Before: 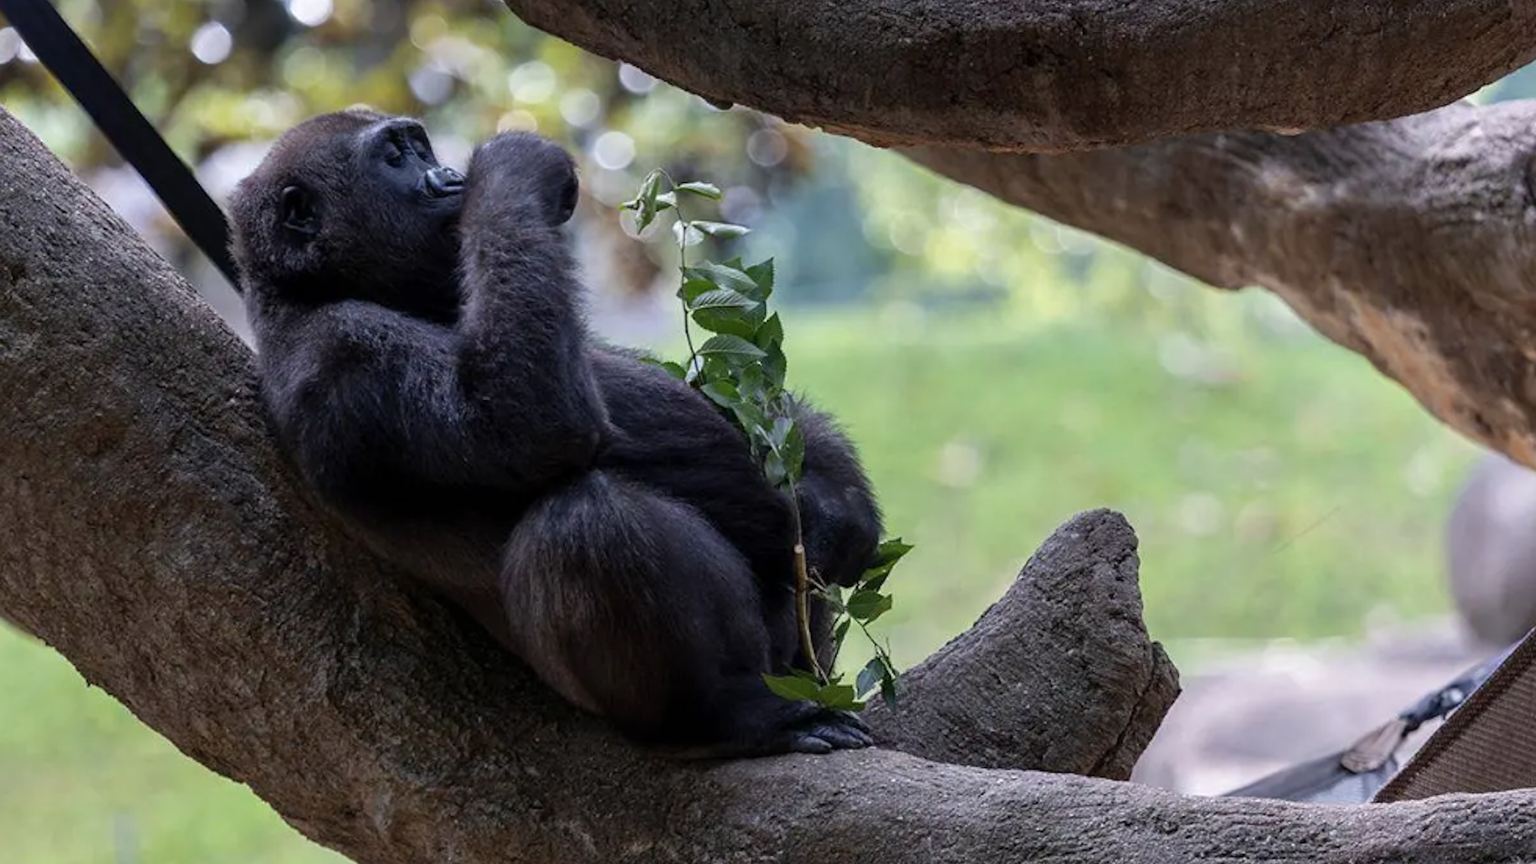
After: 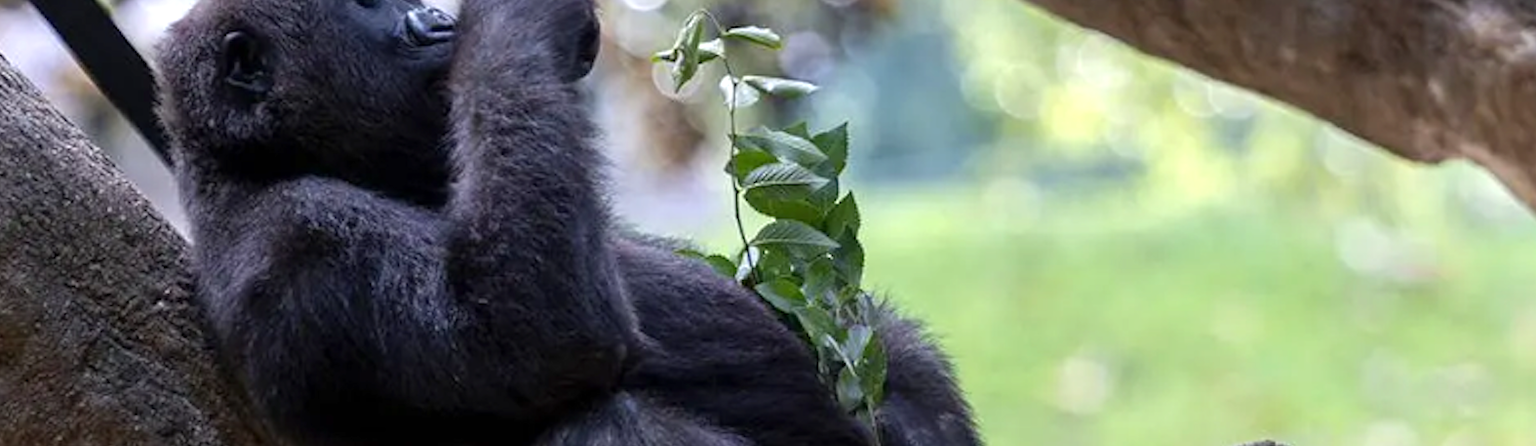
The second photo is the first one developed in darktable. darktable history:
crop: left 6.931%, top 18.718%, right 14.27%, bottom 40.512%
exposure: exposure 0.408 EV, compensate highlight preservation false
